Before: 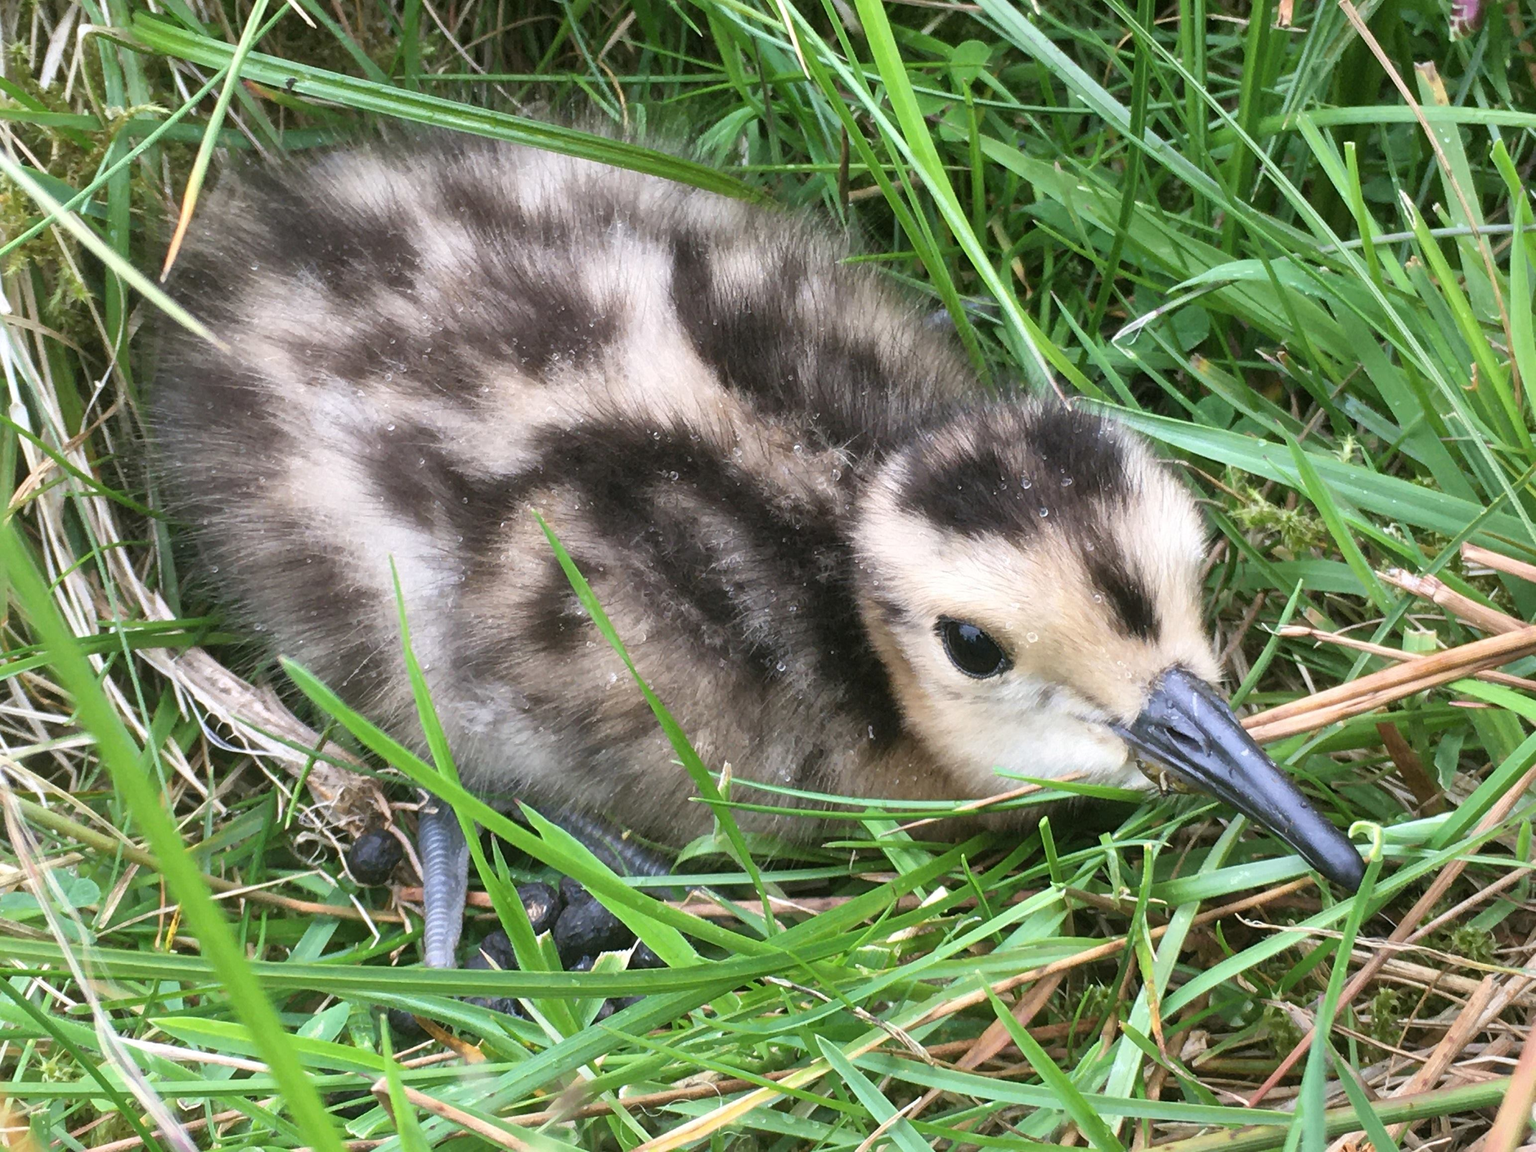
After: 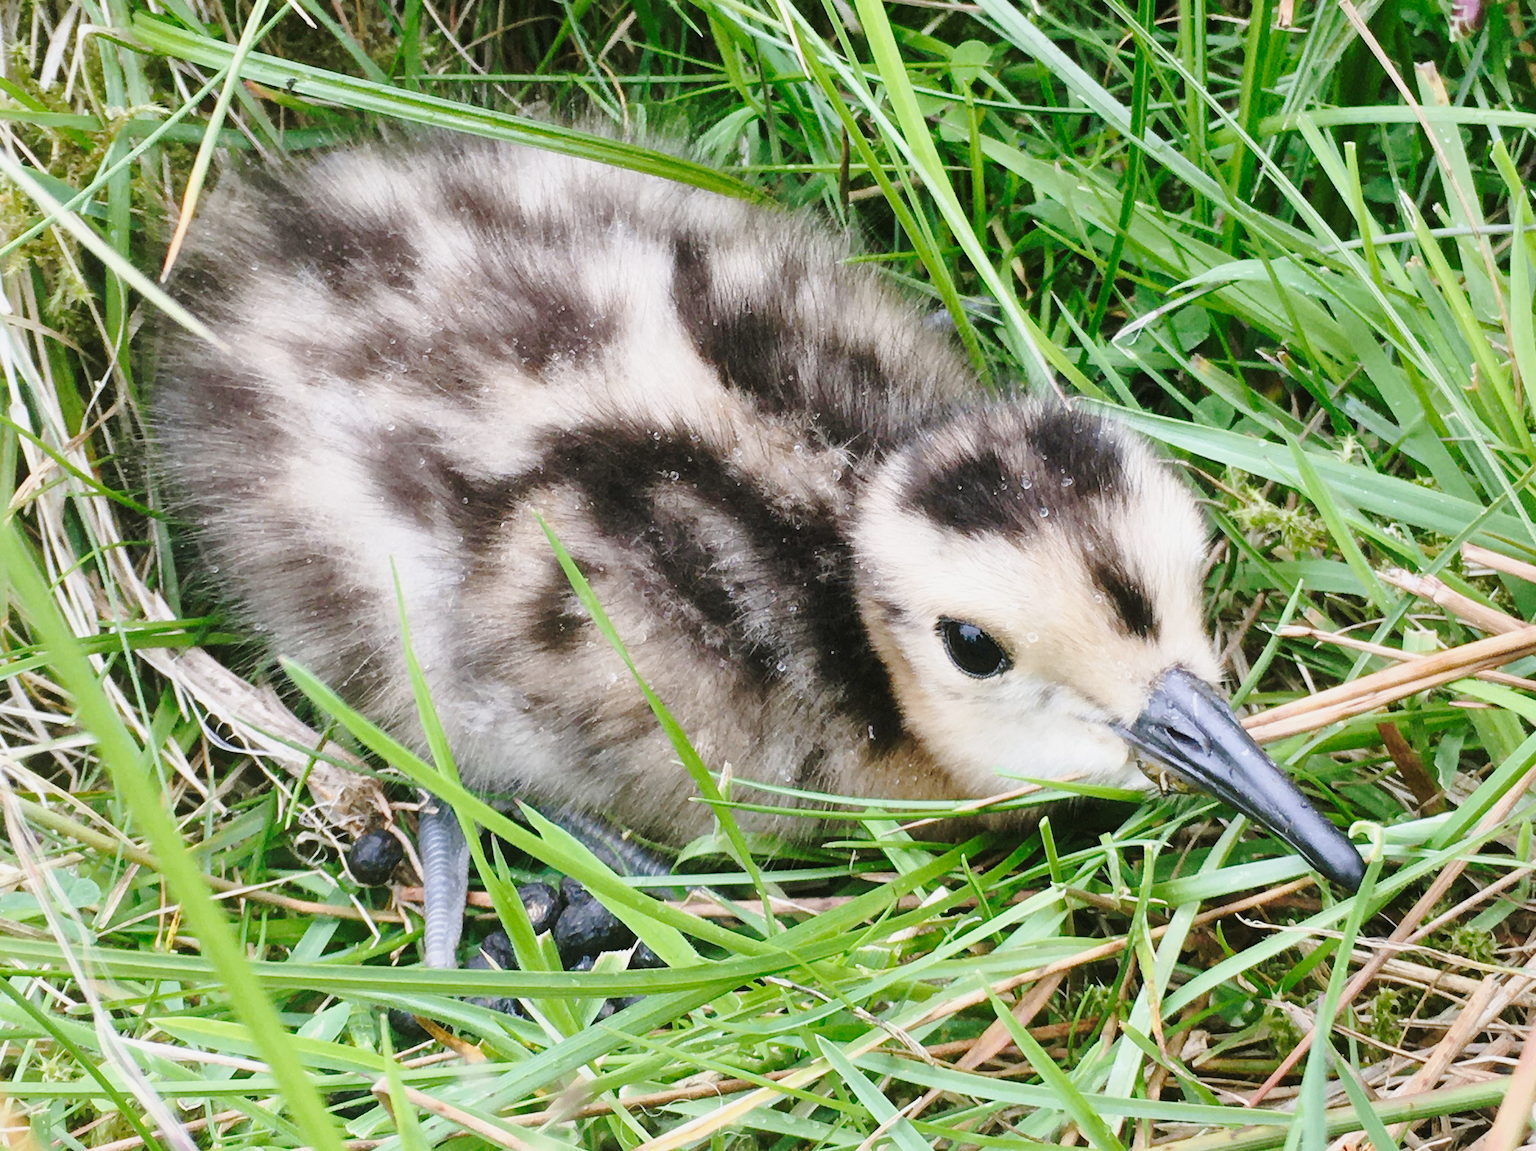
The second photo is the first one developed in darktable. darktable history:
tone curve: curves: ch0 [(0, 0.011) (0.104, 0.085) (0.236, 0.234) (0.398, 0.507) (0.498, 0.621) (0.65, 0.757) (0.835, 0.883) (1, 0.961)]; ch1 [(0, 0) (0.353, 0.344) (0.43, 0.401) (0.479, 0.476) (0.502, 0.502) (0.54, 0.542) (0.602, 0.613) (0.638, 0.668) (0.693, 0.727) (1, 1)]; ch2 [(0, 0) (0.34, 0.314) (0.434, 0.43) (0.5, 0.506) (0.521, 0.54) (0.54, 0.56) (0.595, 0.613) (0.644, 0.729) (1, 1)], preserve colors none
